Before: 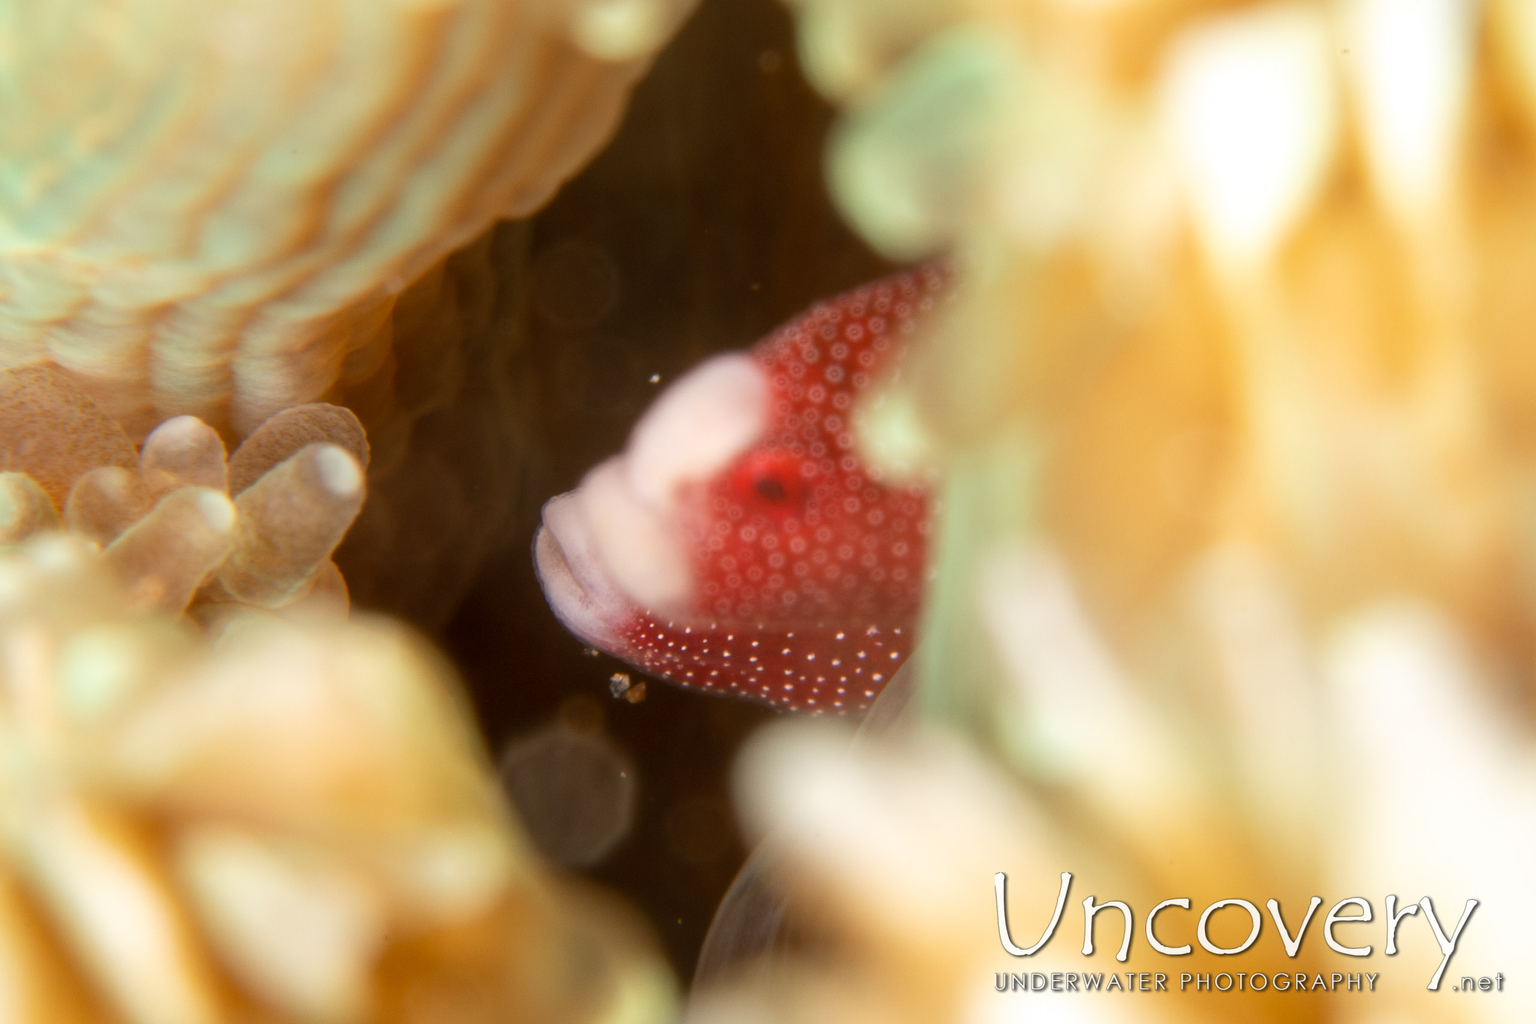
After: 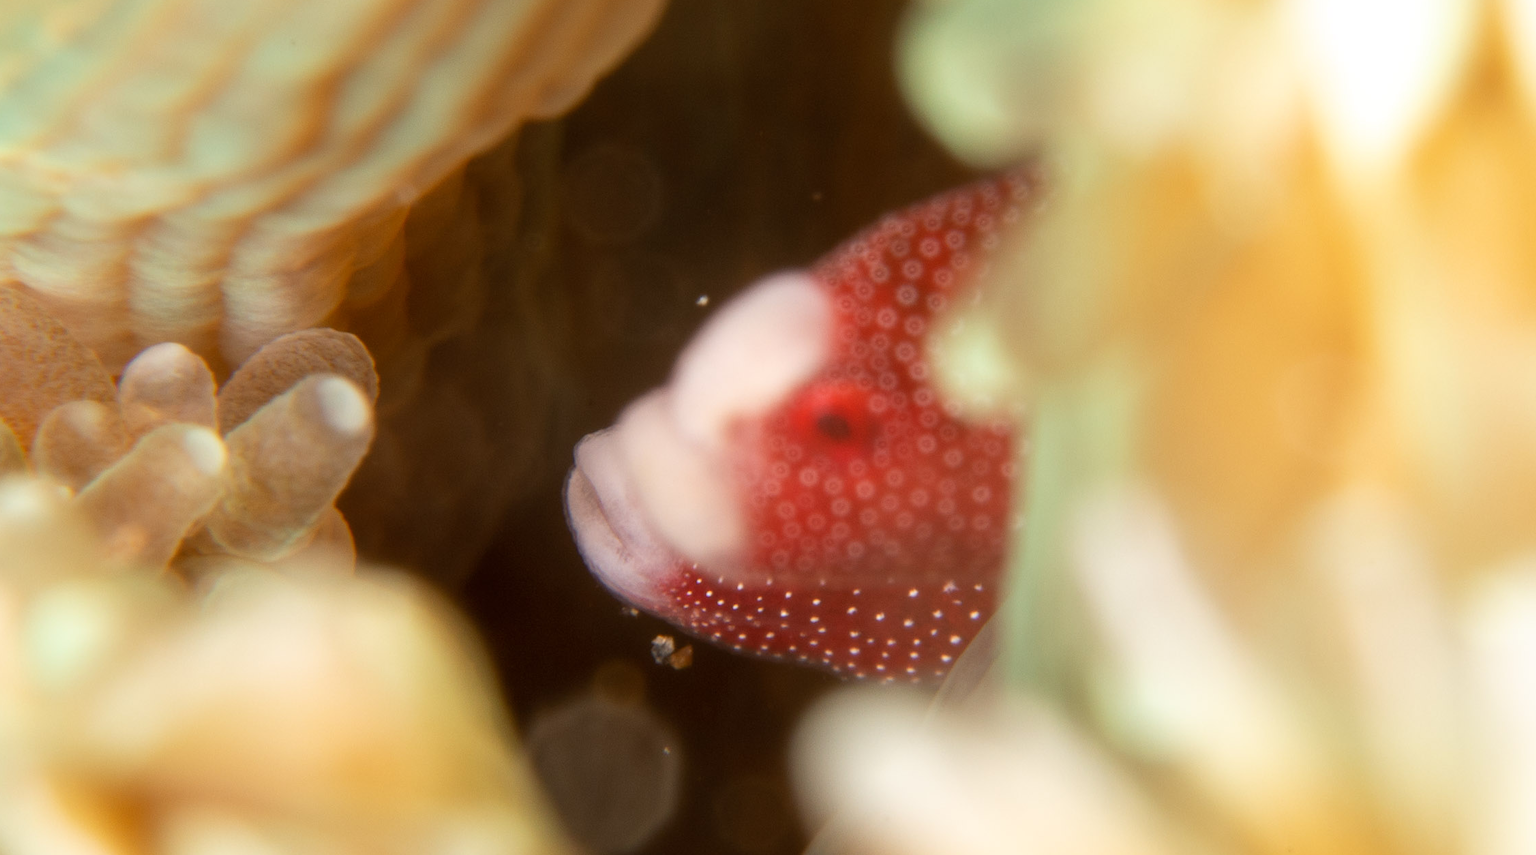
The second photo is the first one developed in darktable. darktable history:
crop and rotate: left 2.402%, top 11.177%, right 9.568%, bottom 15.247%
